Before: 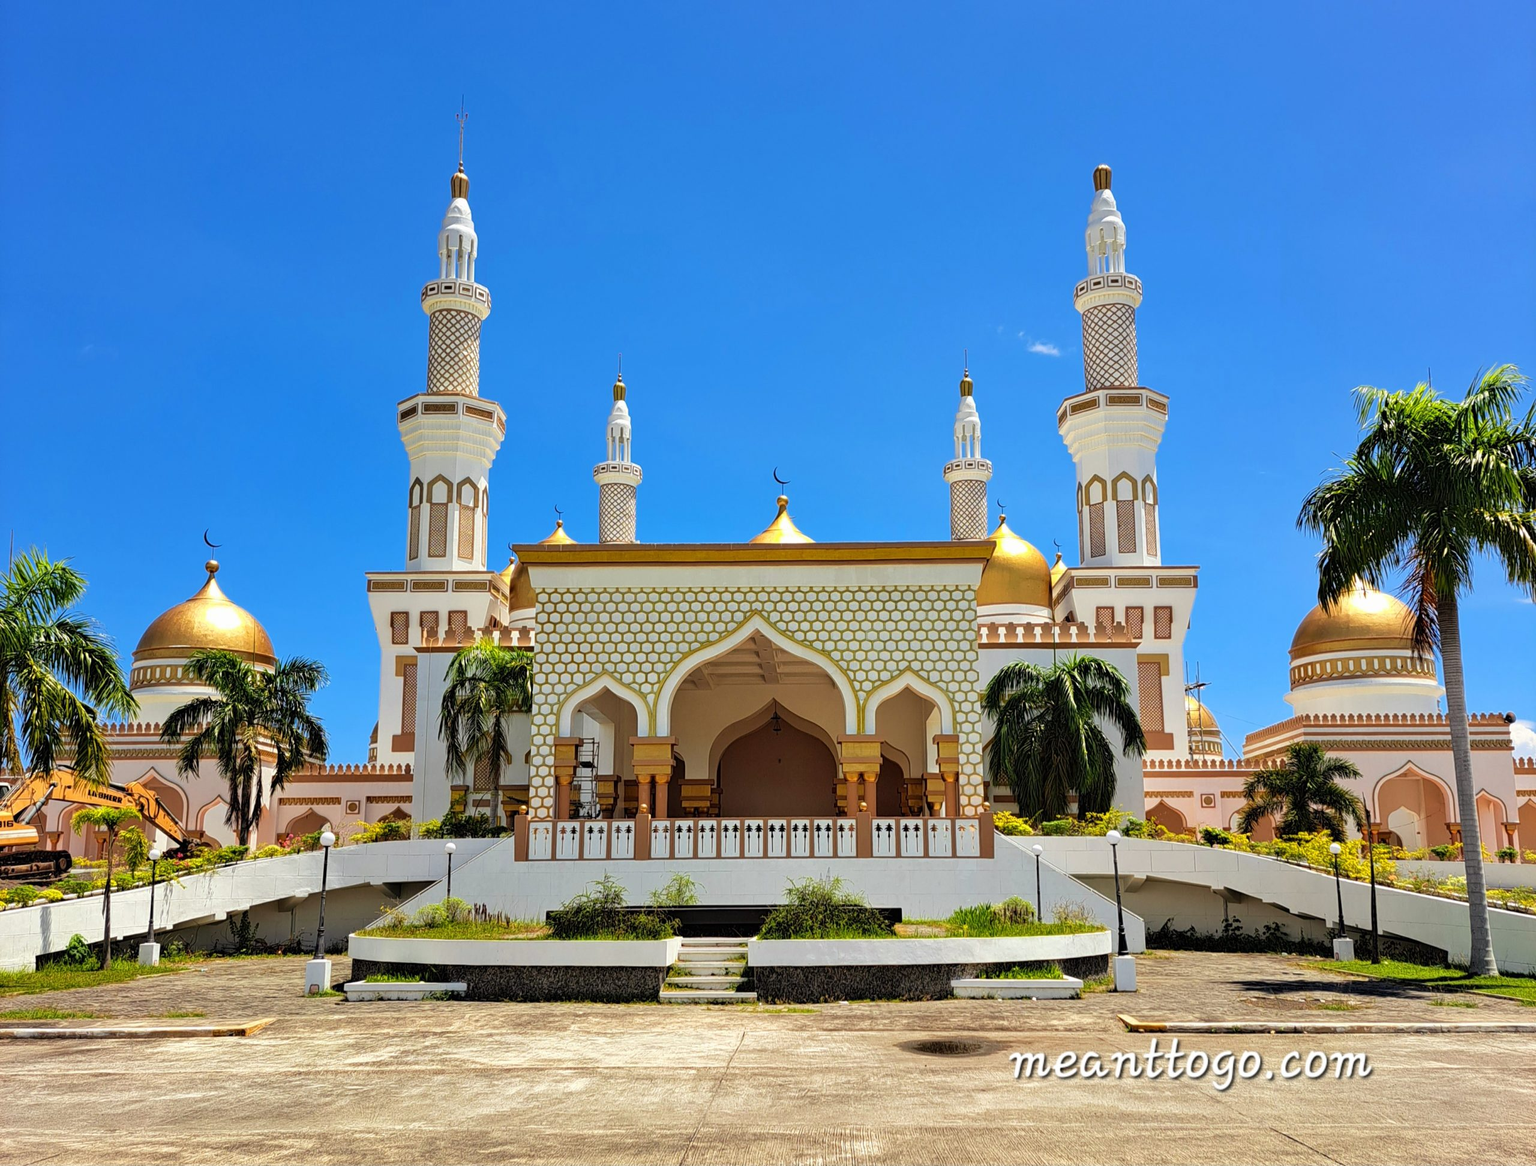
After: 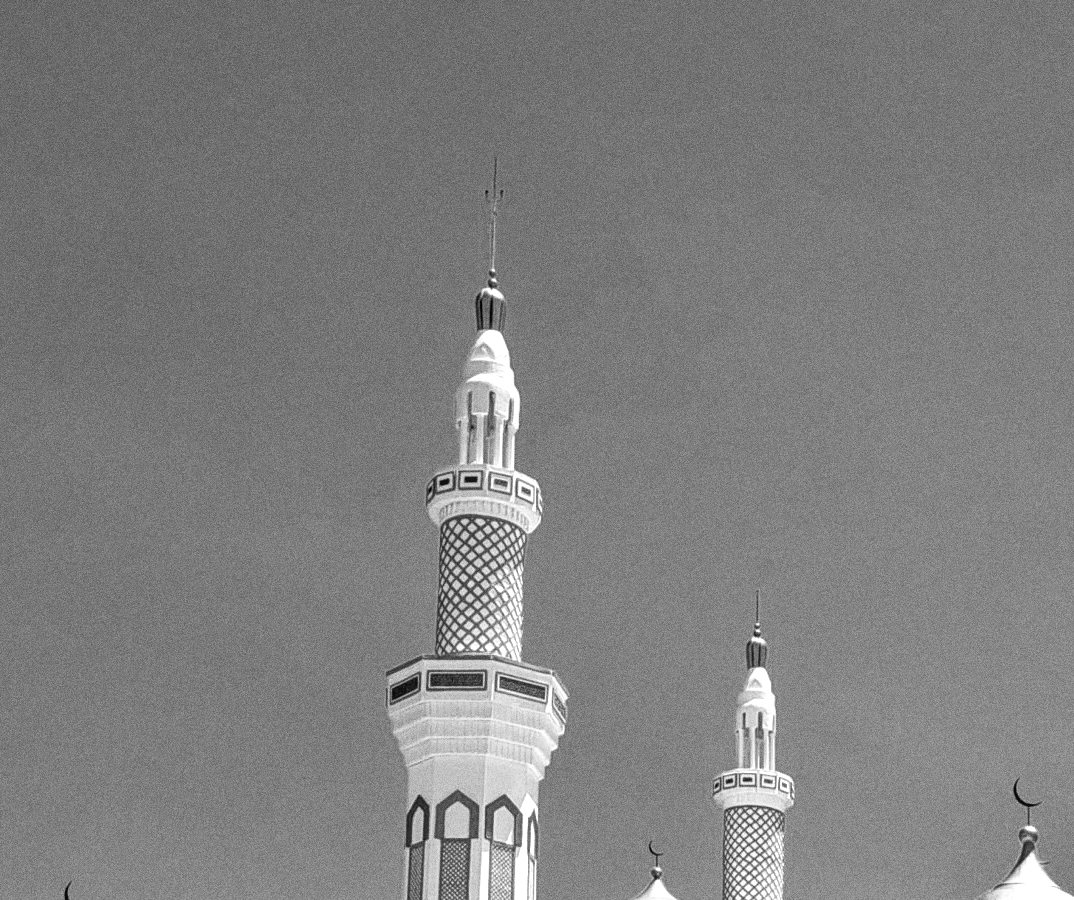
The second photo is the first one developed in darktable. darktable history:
shadows and highlights: soften with gaussian
contrast brightness saturation: brightness 0.15
local contrast: detail 110%
color balance rgb: linear chroma grading › global chroma 9%, perceptual saturation grading › global saturation 36%, perceptual saturation grading › shadows 35%, perceptual brilliance grading › global brilliance 15%, perceptual brilliance grading › shadows -35%, global vibrance 15%
grain: coarseness 0.09 ISO, strength 40%
crop and rotate: left 10.817%, top 0.062%, right 47.194%, bottom 53.626%
levels: mode automatic, black 0.023%, white 99.97%, levels [0.062, 0.494, 0.925]
monochrome: on, module defaults
